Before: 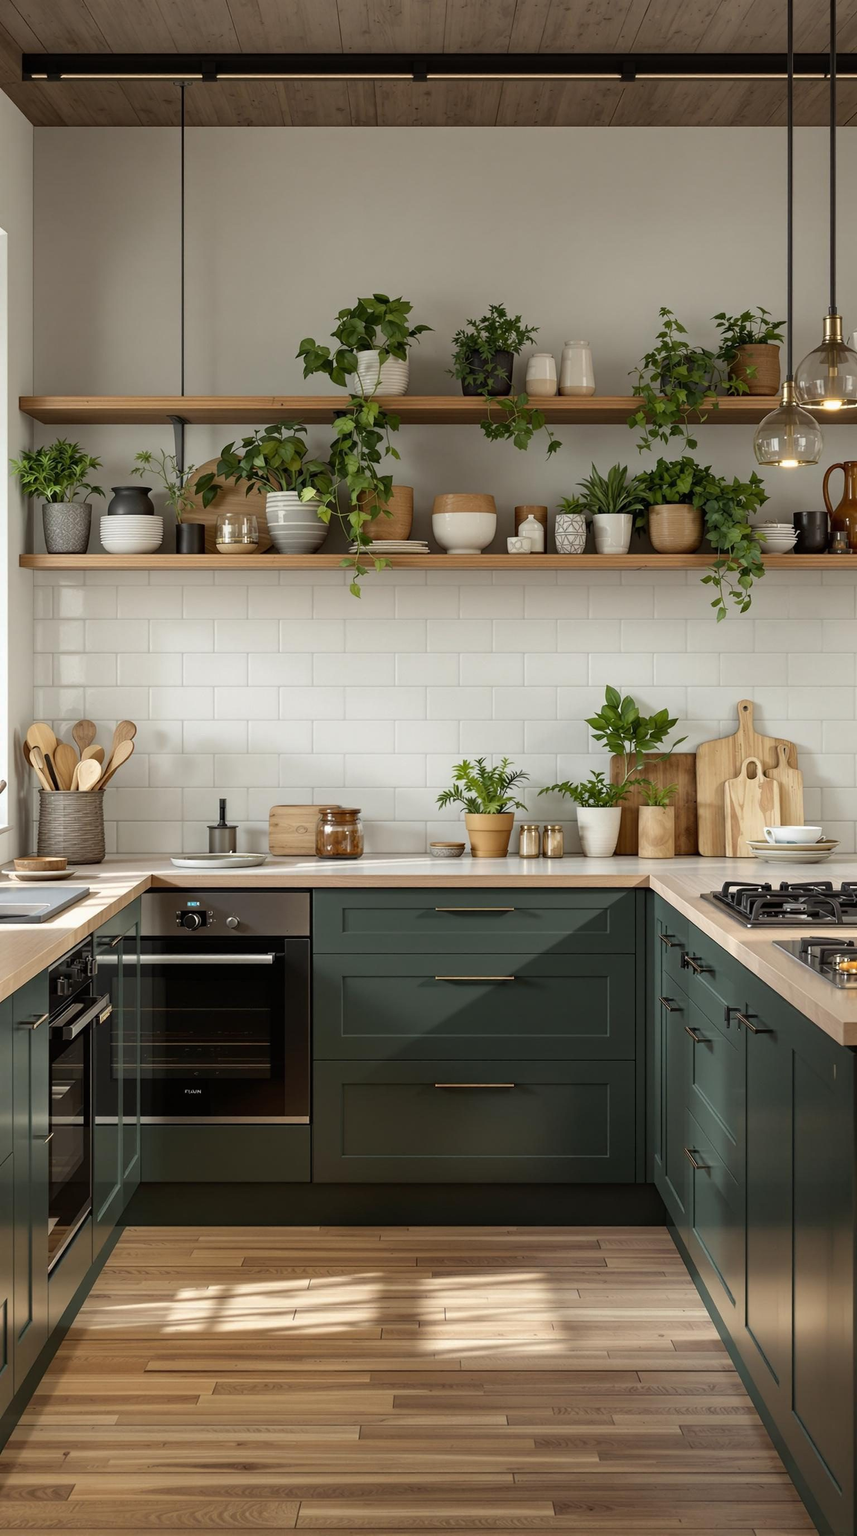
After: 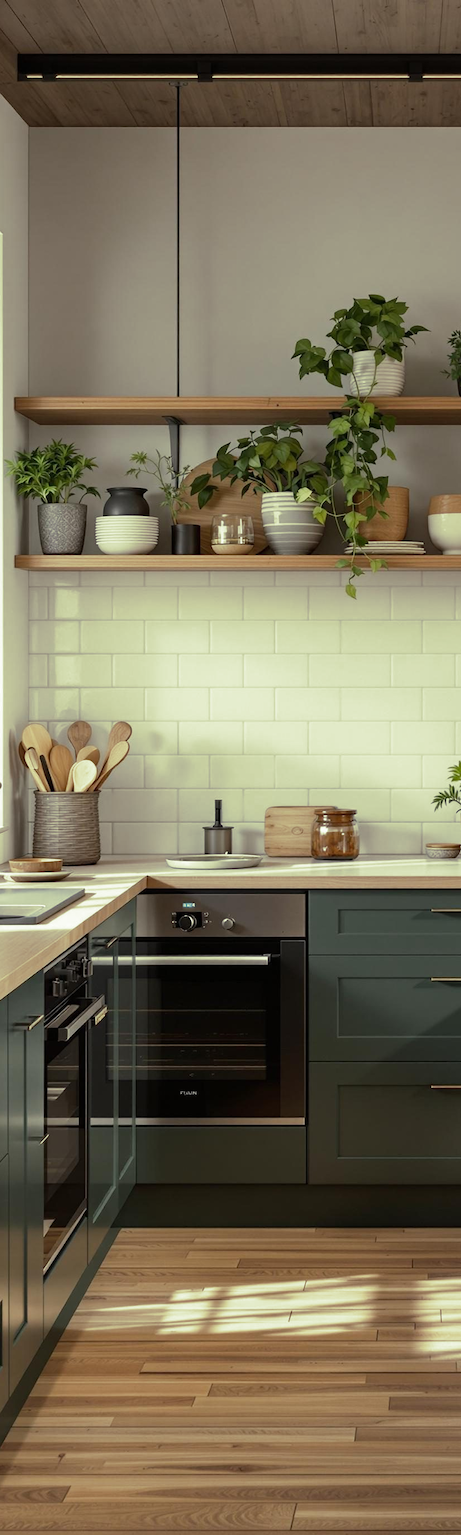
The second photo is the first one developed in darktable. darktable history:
split-toning: shadows › hue 290.82°, shadows › saturation 0.34, highlights › saturation 0.38, balance 0, compress 50%
crop: left 0.587%, right 45.588%, bottom 0.086%
